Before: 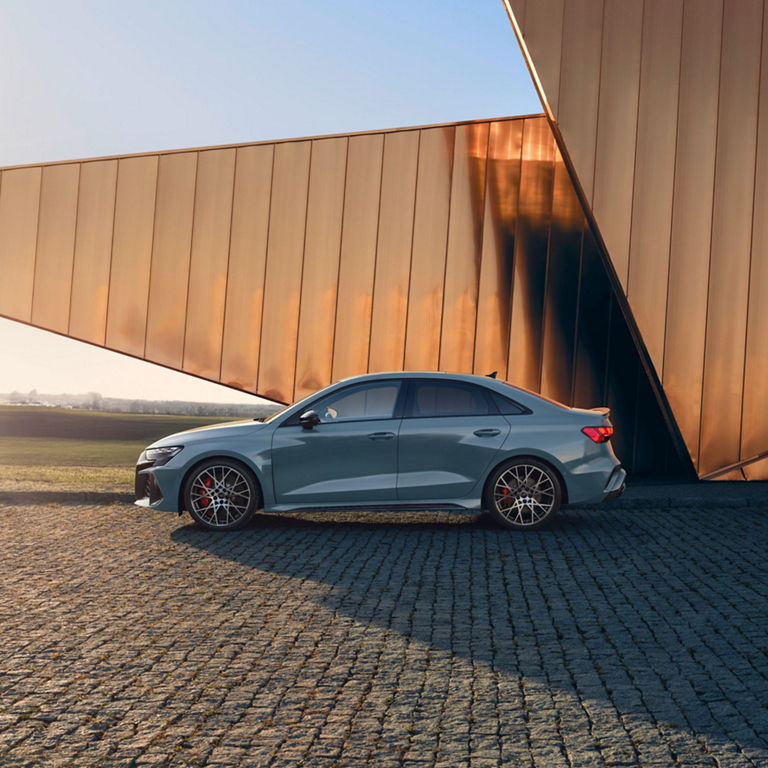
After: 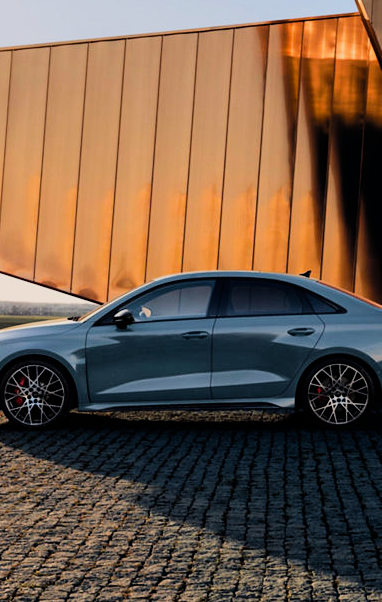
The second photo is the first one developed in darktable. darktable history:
color balance rgb: power › chroma 0.495%, power › hue 260.47°, highlights gain › chroma 1.019%, highlights gain › hue 60.06°, perceptual saturation grading › global saturation 19.316%, global vibrance 14.907%
crop and rotate: angle 0.018°, left 24.245%, top 13.183%, right 25.902%, bottom 8.331%
filmic rgb: black relative exposure -5.11 EV, white relative exposure 3.96 EV, threshold 6 EV, hardness 2.88, contrast 1.388, highlights saturation mix -31.01%, iterations of high-quality reconstruction 10, enable highlight reconstruction true
